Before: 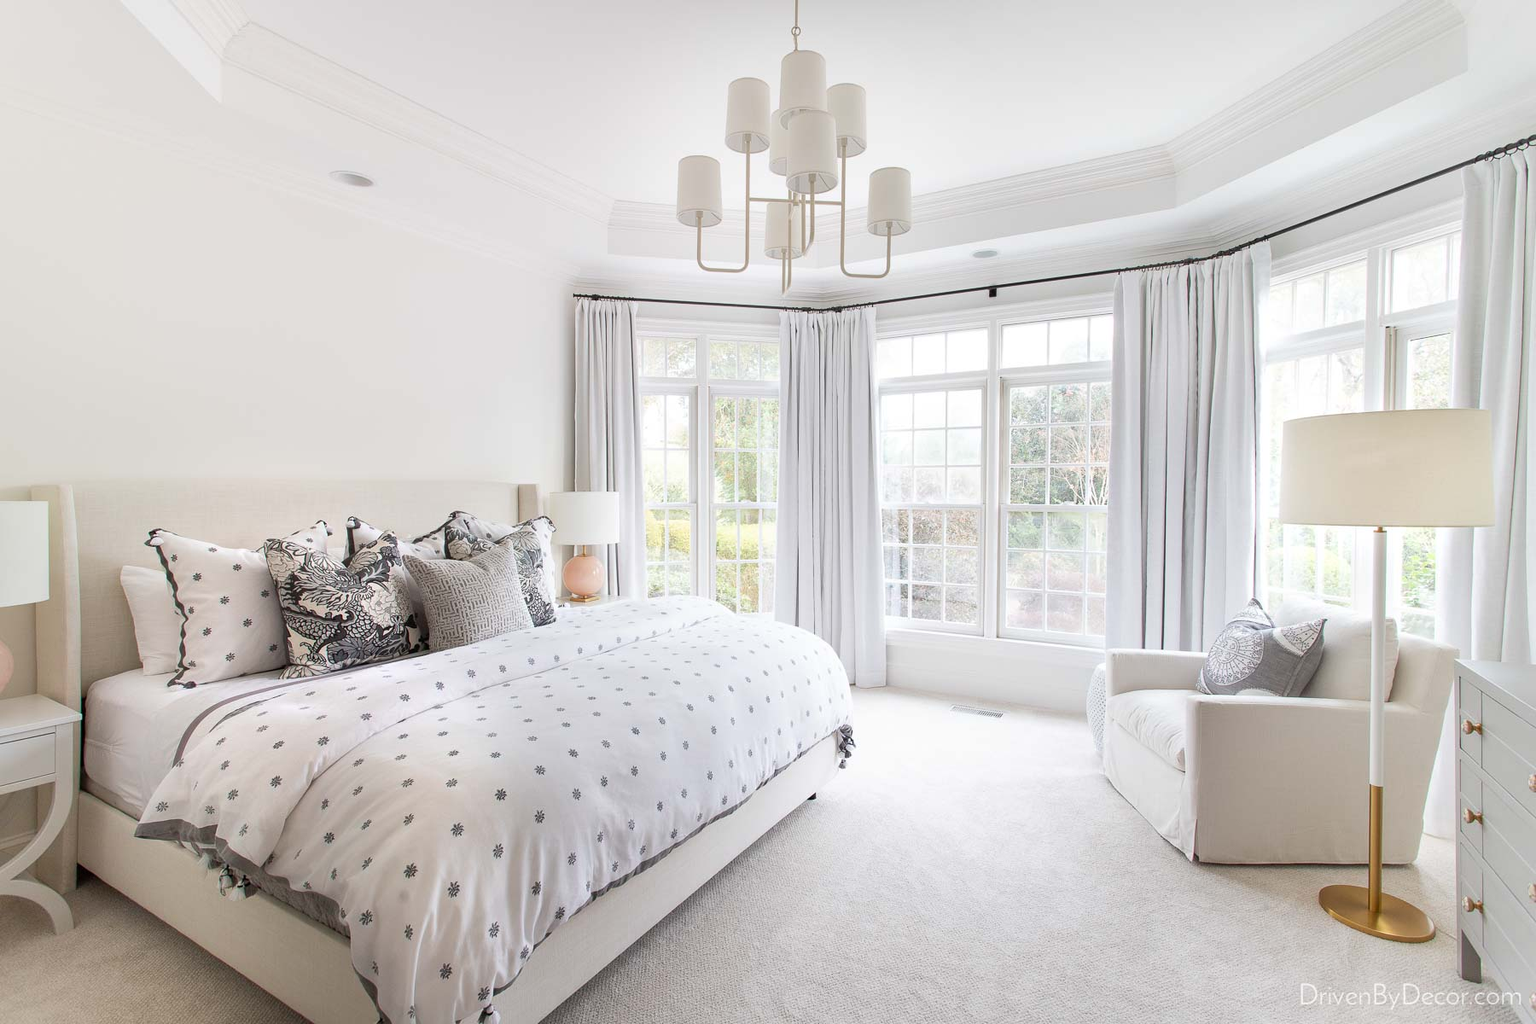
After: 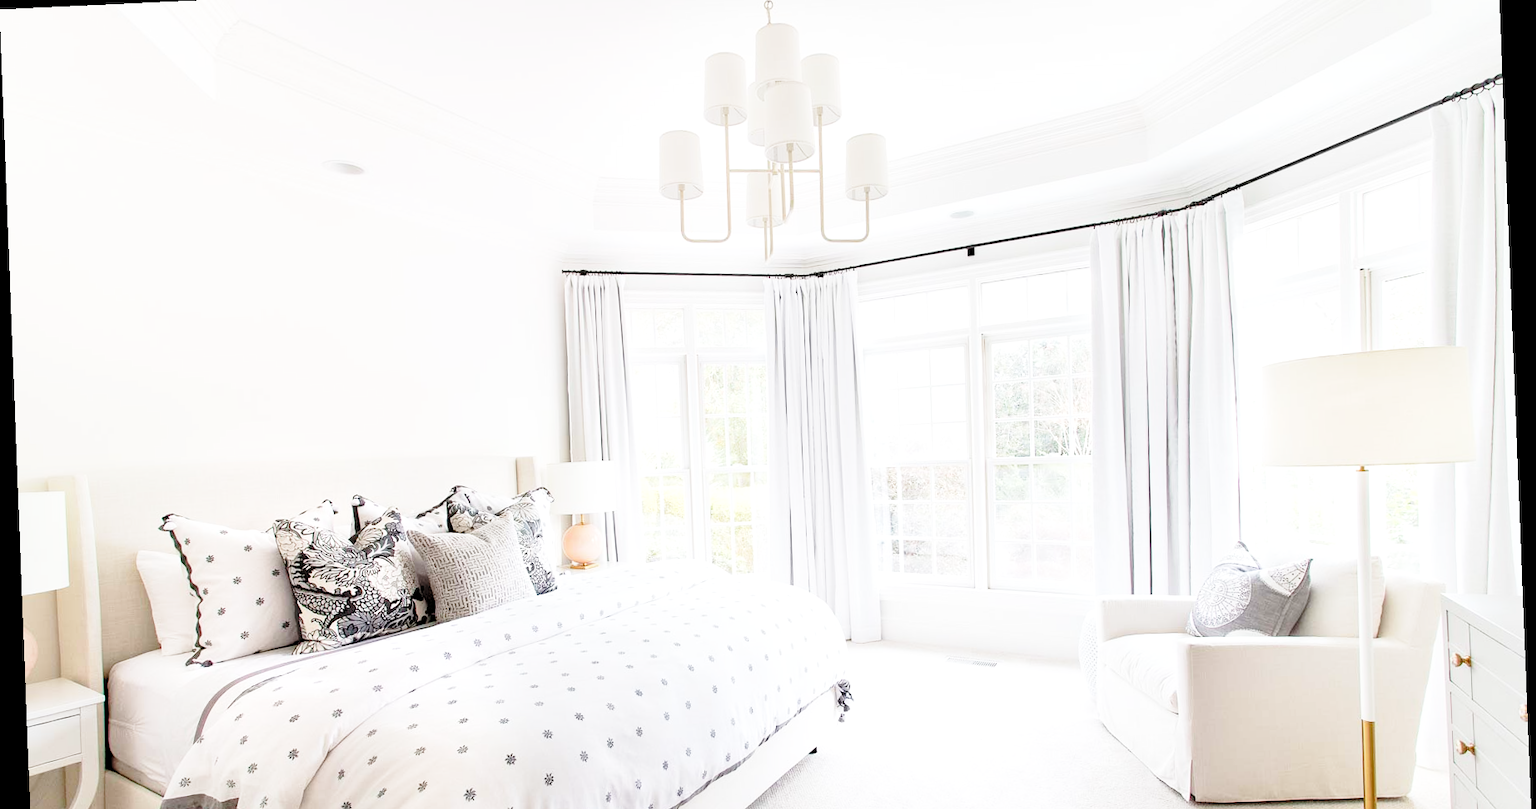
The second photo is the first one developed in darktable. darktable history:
crop: top 5.667%, bottom 17.637%
rotate and perspective: rotation -2.22°, lens shift (horizontal) -0.022, automatic cropping off
rgb levels: levels [[0.01, 0.419, 0.839], [0, 0.5, 1], [0, 0.5, 1]]
exposure: black level correction 0.005, exposure 0.014 EV, compensate highlight preservation false
base curve: curves: ch0 [(0, 0) (0.028, 0.03) (0.121, 0.232) (0.46, 0.748) (0.859, 0.968) (1, 1)], preserve colors none
